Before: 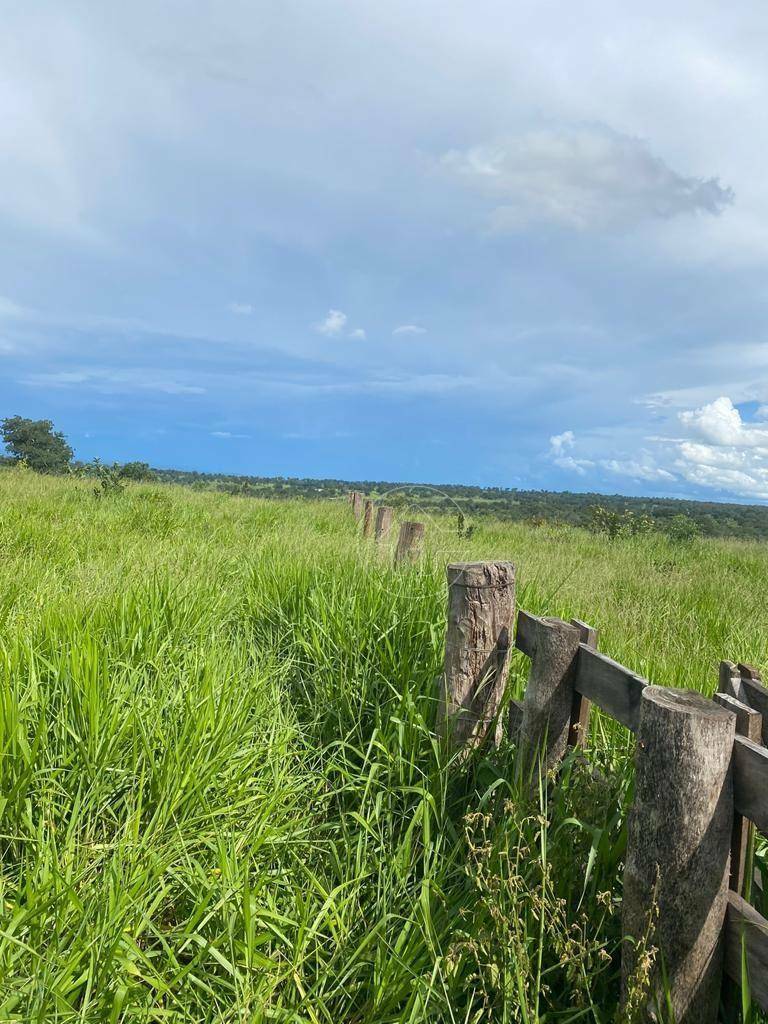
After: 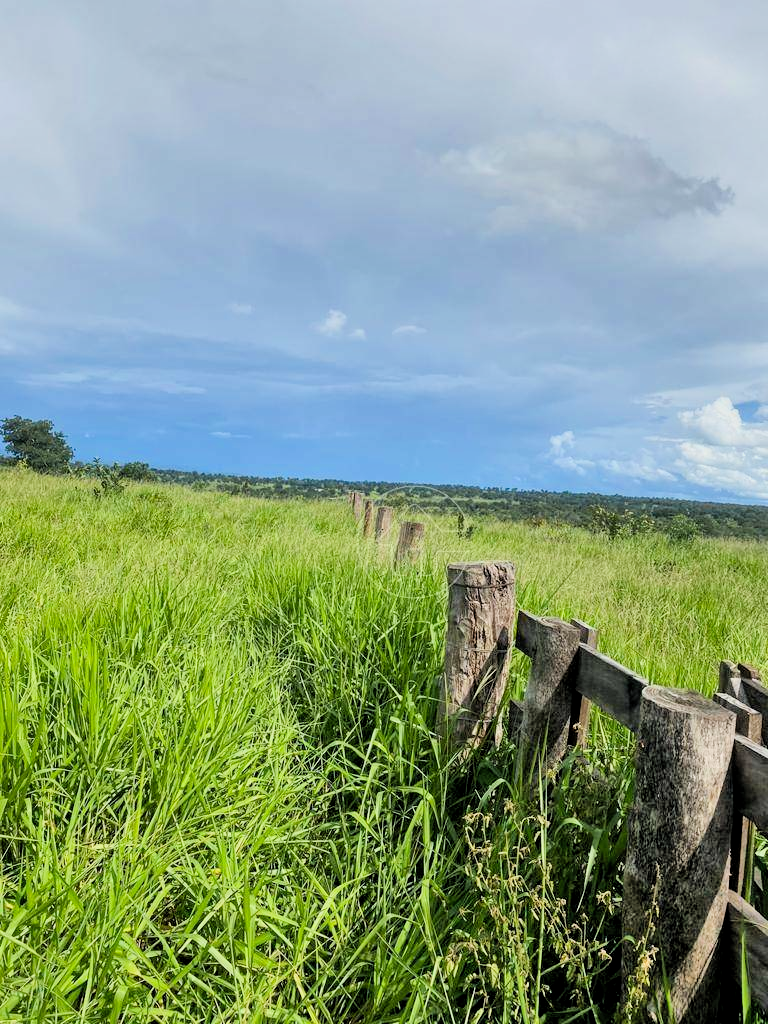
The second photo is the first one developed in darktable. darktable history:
shadows and highlights: highlights color adjustment 0%, low approximation 0.01, soften with gaussian
local contrast: highlights 100%, shadows 100%, detail 120%, midtone range 0.2
filmic rgb: black relative exposure -4.88 EV, hardness 2.82
contrast brightness saturation: contrast 0.2, brightness 0.16, saturation 0.22
